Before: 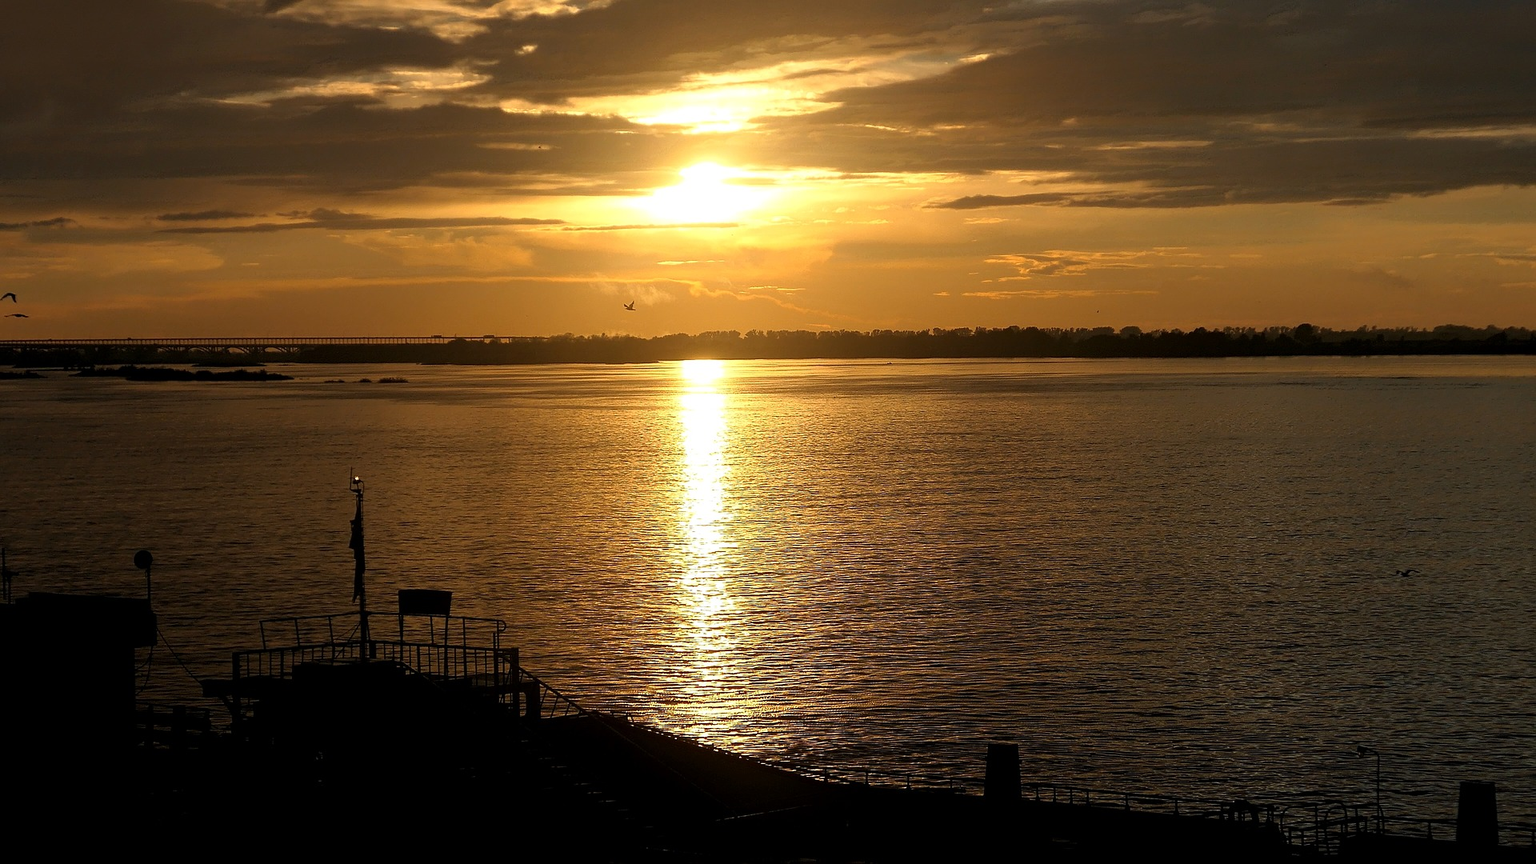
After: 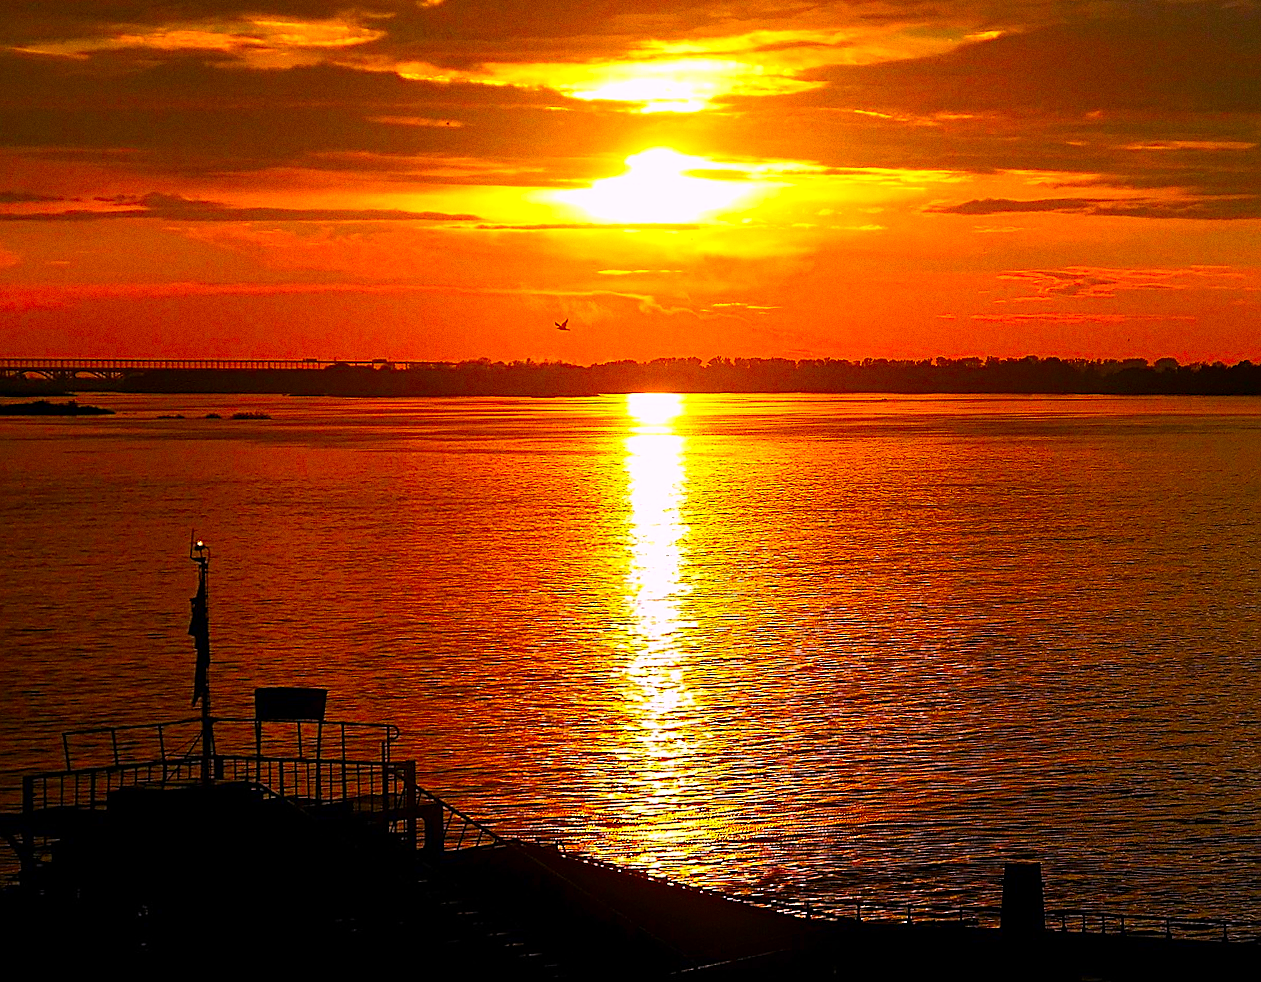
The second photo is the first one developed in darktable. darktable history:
white balance: red 1.05, blue 1.072
crop and rotate: left 15.446%, right 17.836%
base curve: curves: ch0 [(0, 0) (0.283, 0.295) (1, 1)], preserve colors none
contrast brightness saturation: saturation 0.5
sharpen: on, module defaults
grain: coarseness 0.09 ISO
color correction: saturation 1.8
rotate and perspective: rotation -0.013°, lens shift (vertical) -0.027, lens shift (horizontal) 0.178, crop left 0.016, crop right 0.989, crop top 0.082, crop bottom 0.918
